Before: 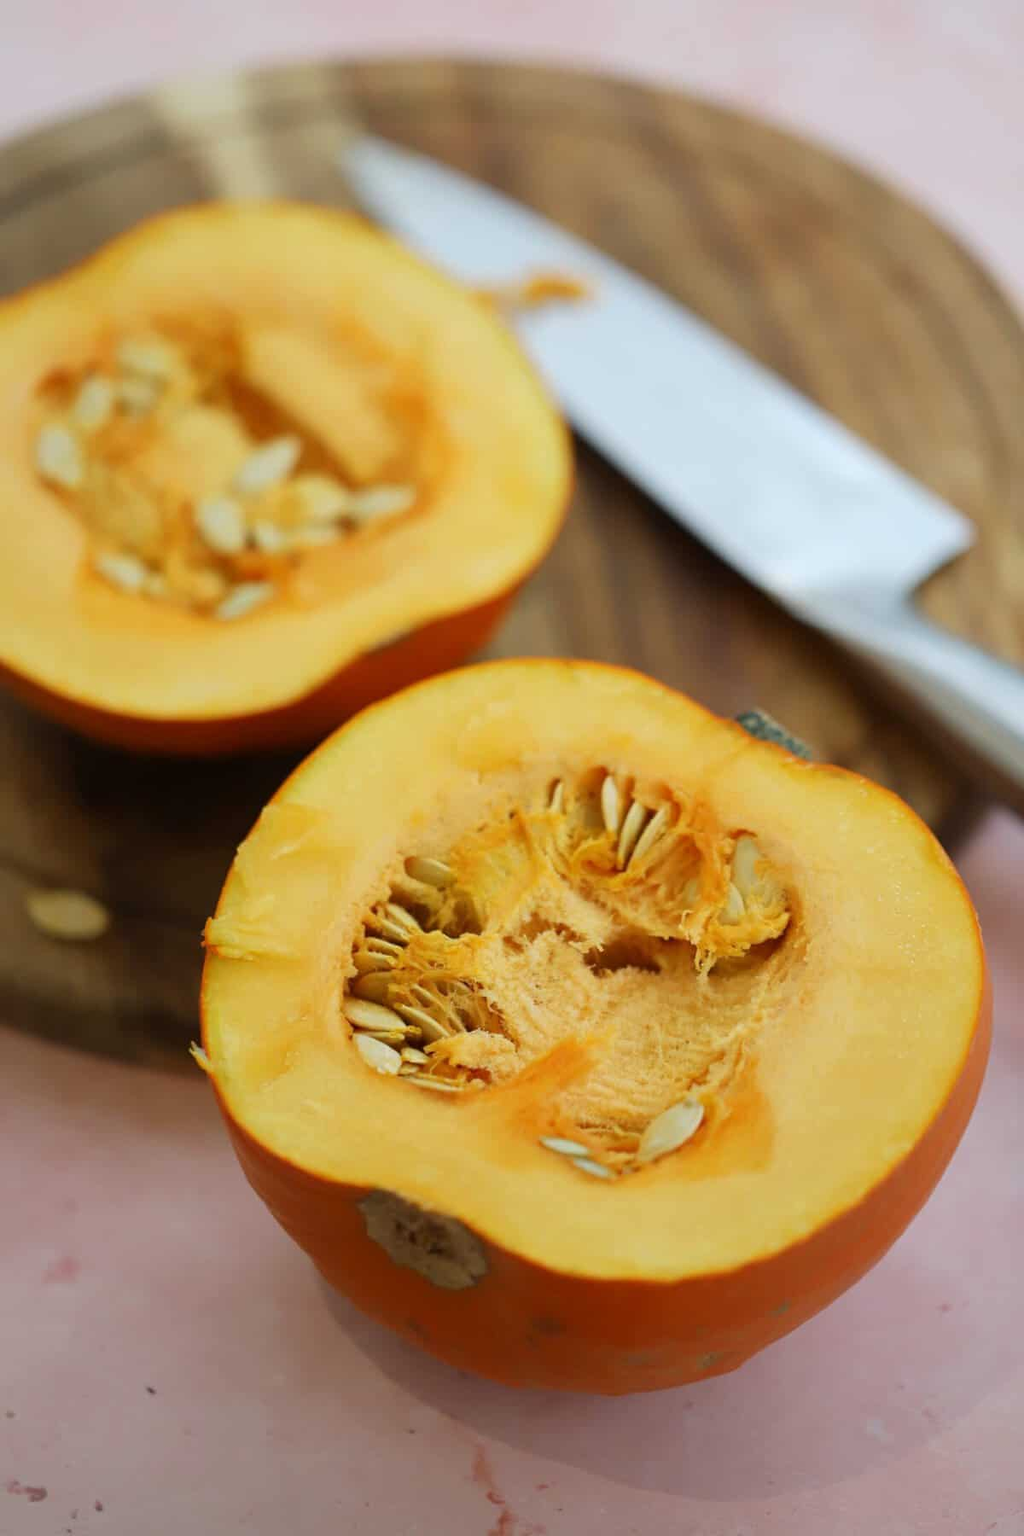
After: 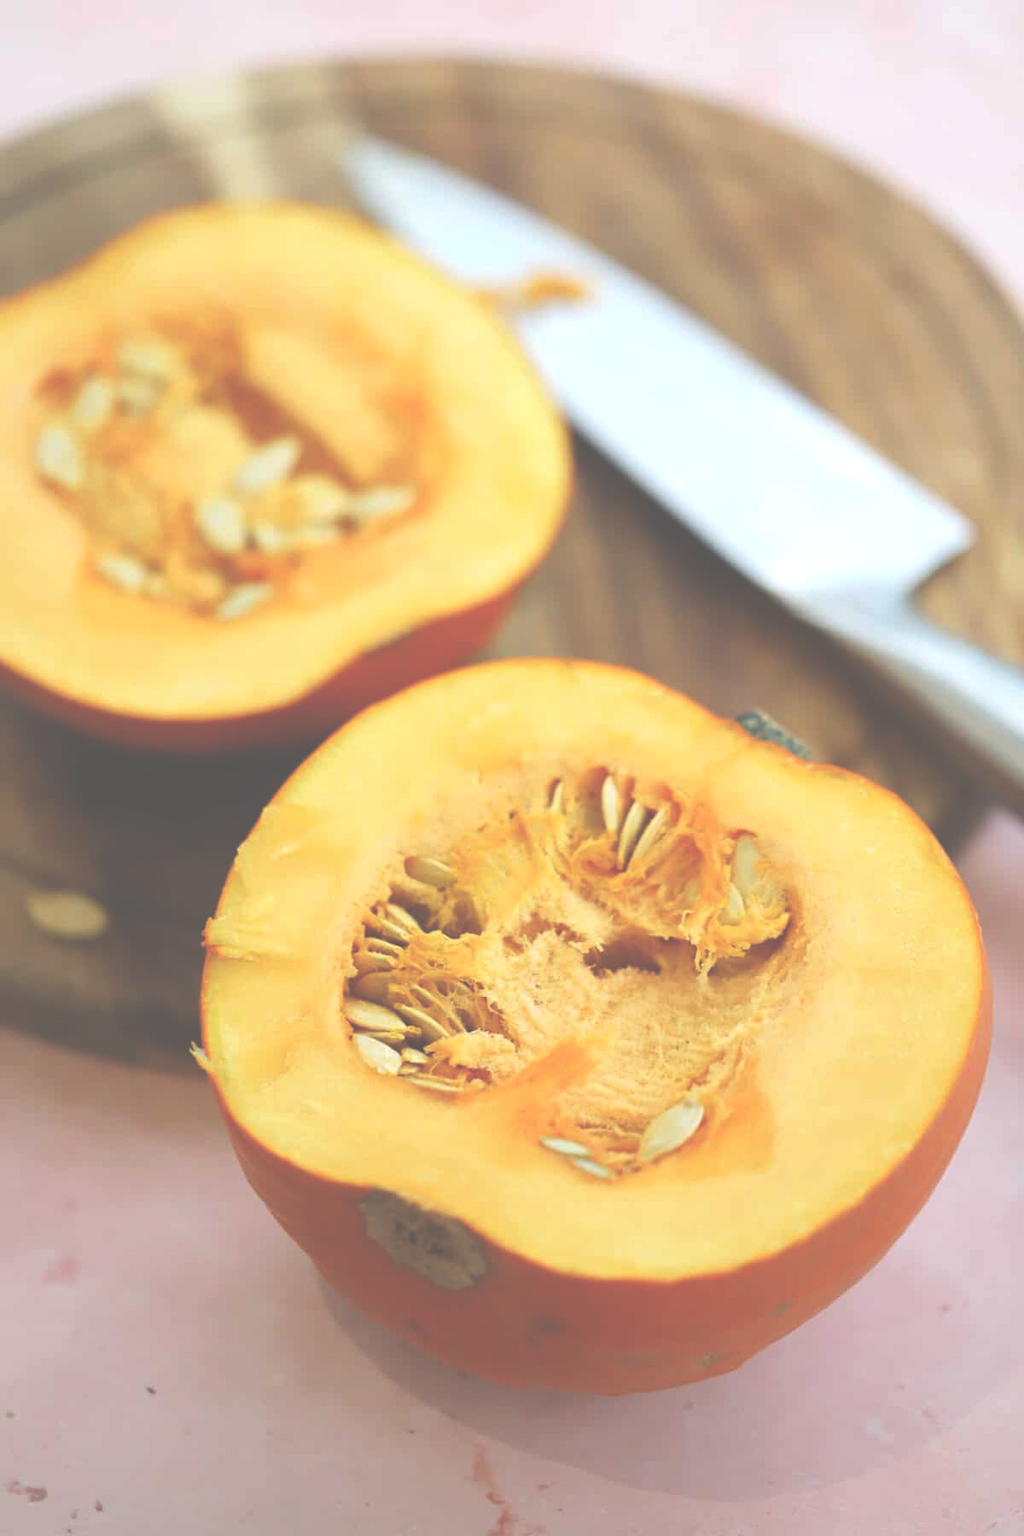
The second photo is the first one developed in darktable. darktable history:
exposure: black level correction -0.07, exposure 0.501 EV, compensate highlight preservation false
